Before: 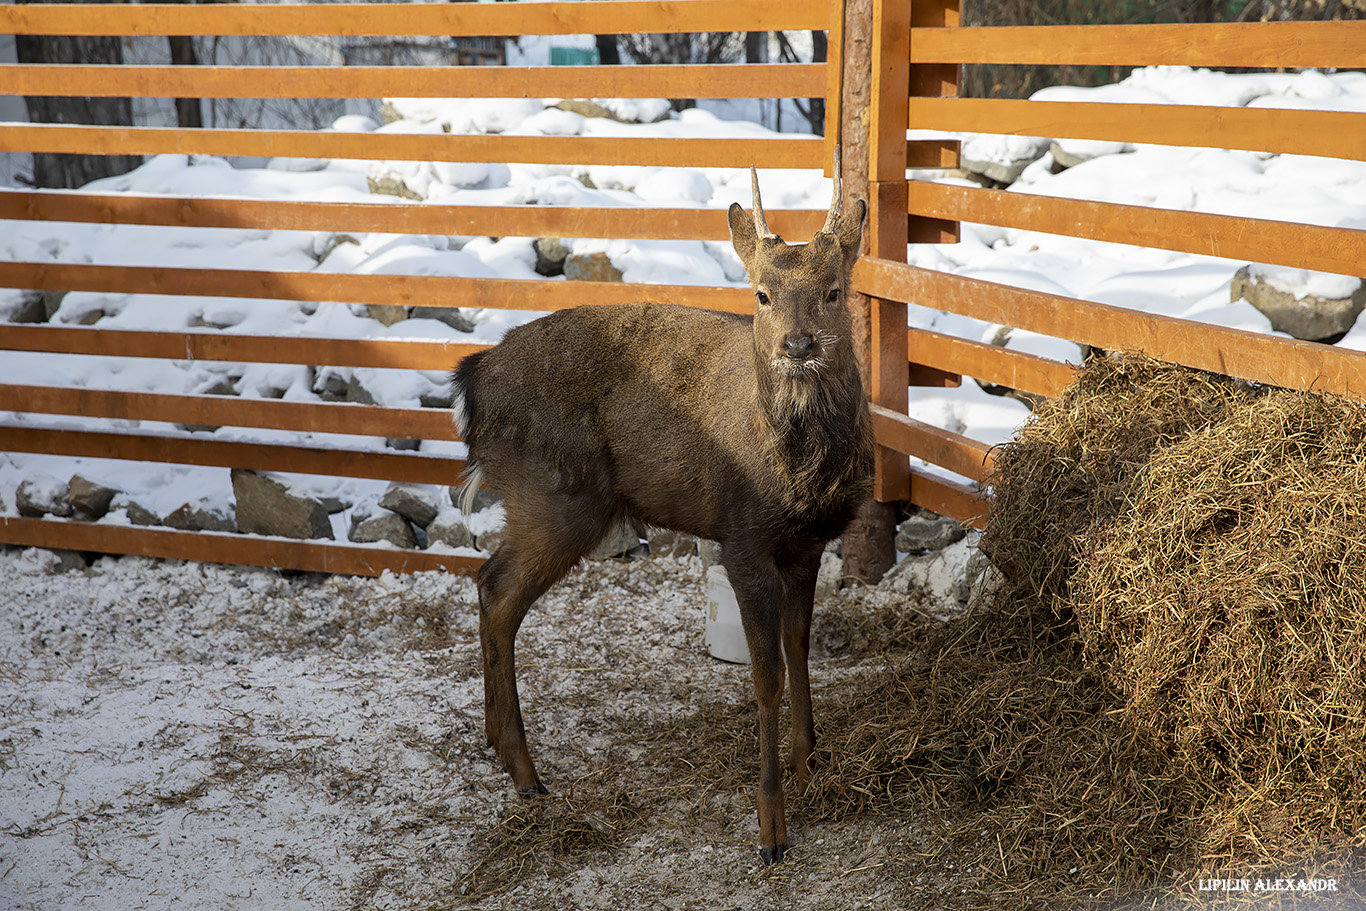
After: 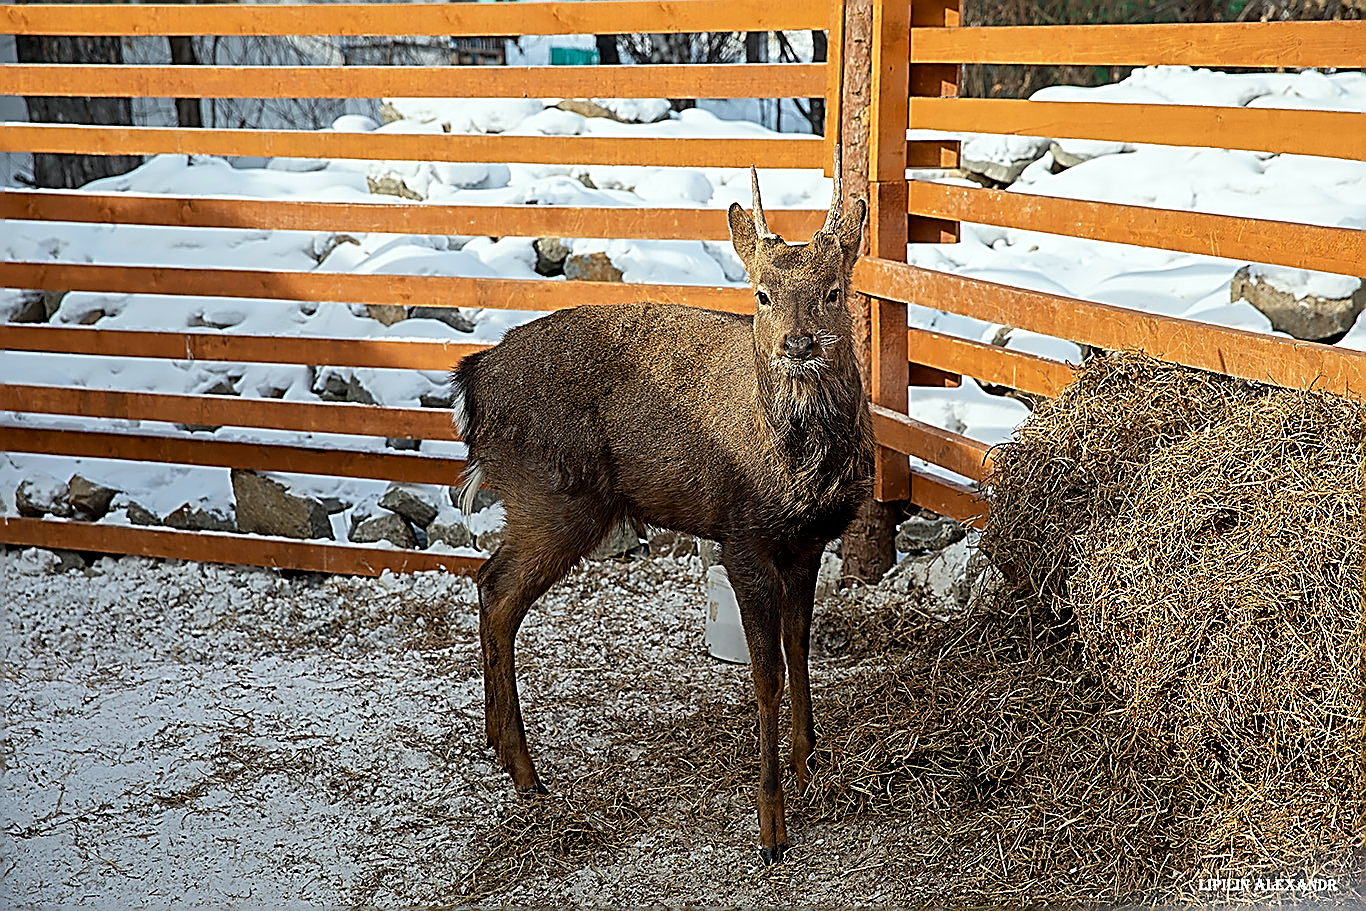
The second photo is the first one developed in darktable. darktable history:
color calibration: illuminant Planckian (black body), x 0.352, y 0.353, temperature 4769.04 K, clip negative RGB from gamut false
sharpen: amount 1.985
